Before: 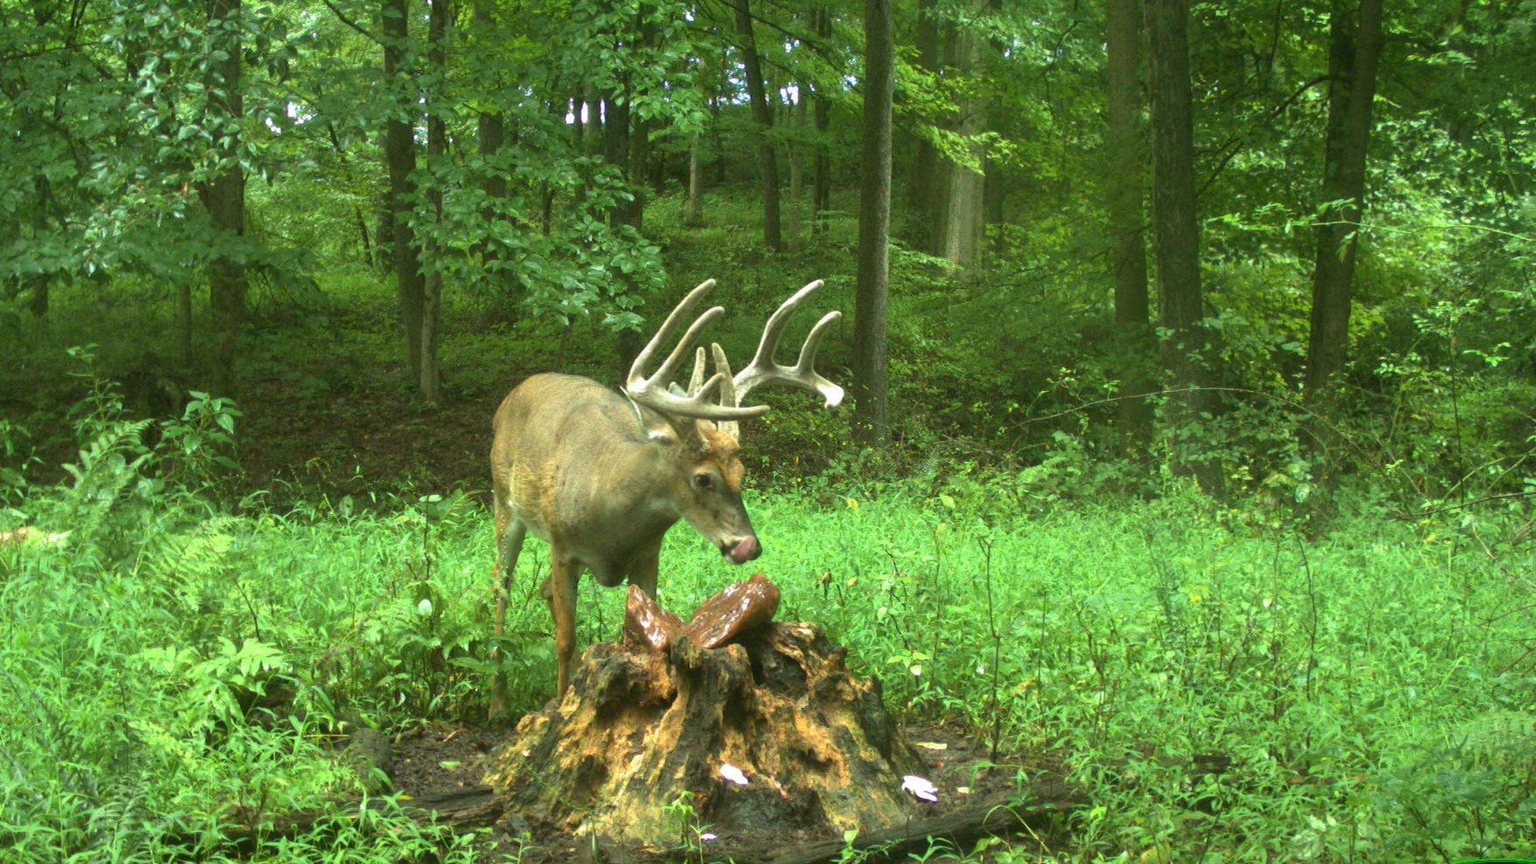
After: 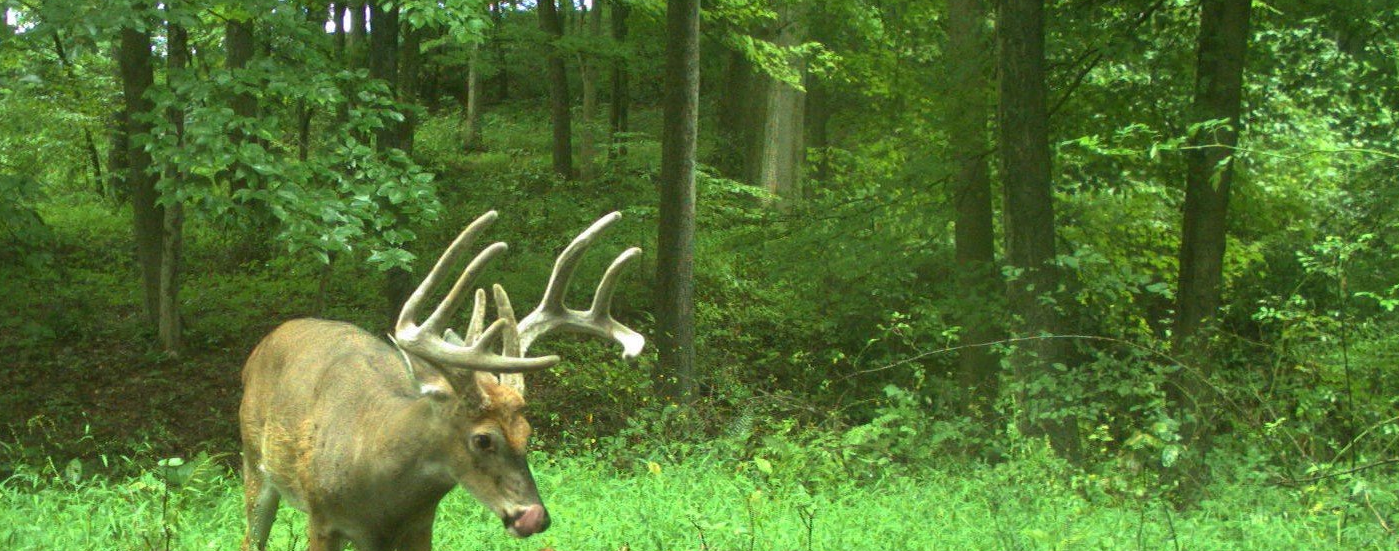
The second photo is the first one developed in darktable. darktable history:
fill light: on, module defaults
crop: left 18.38%, top 11.092%, right 2.134%, bottom 33.217%
